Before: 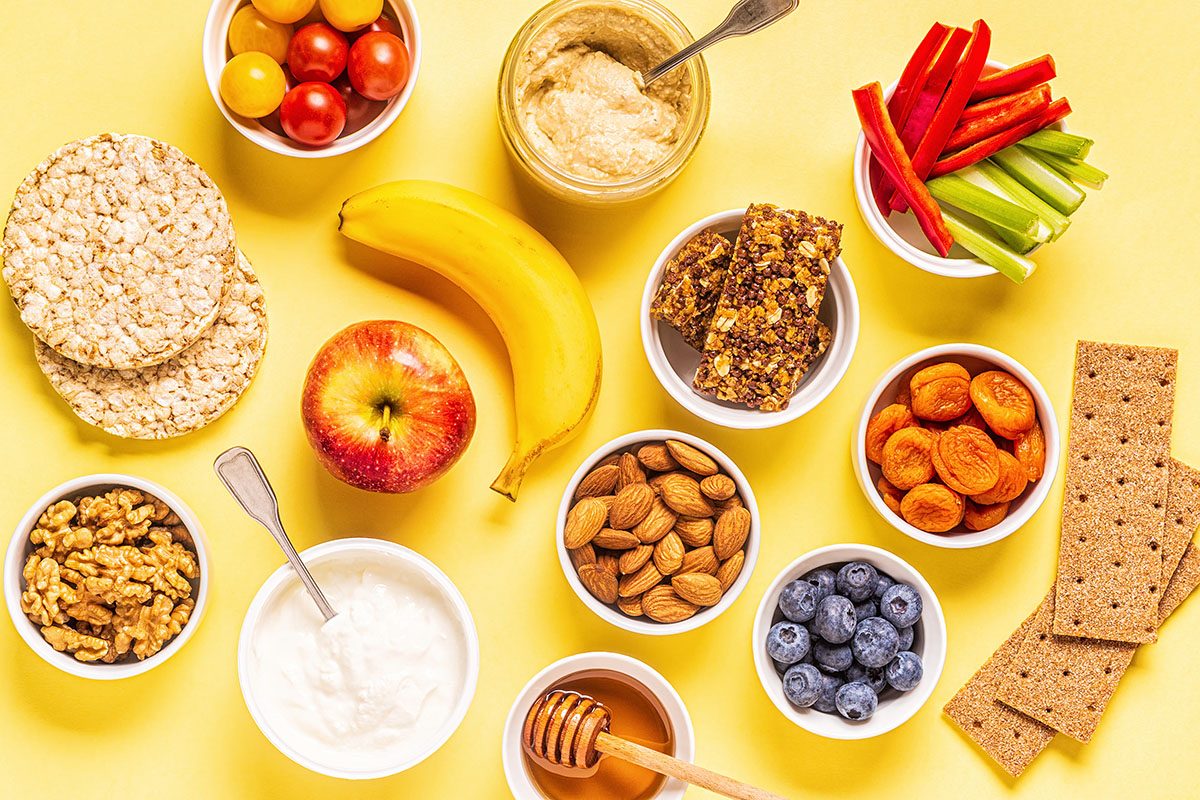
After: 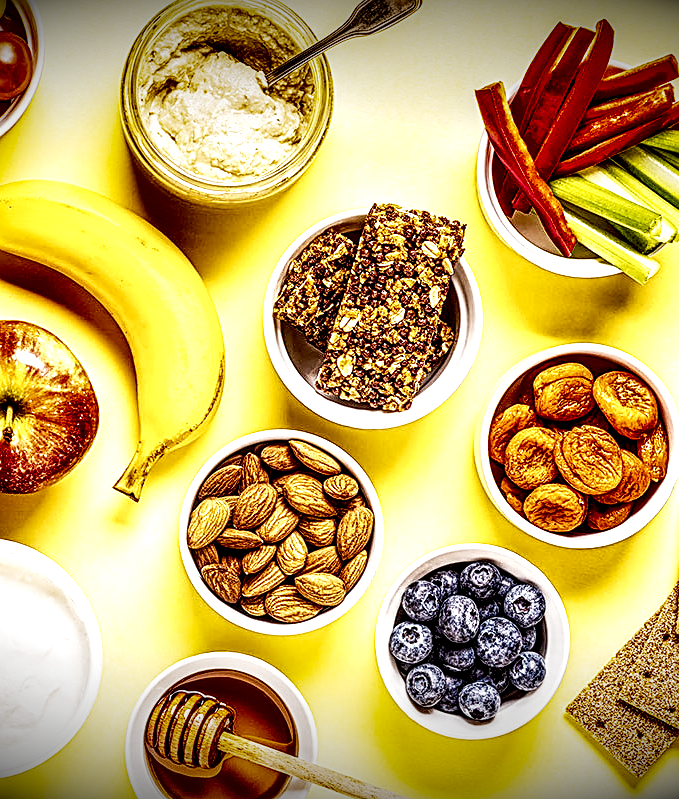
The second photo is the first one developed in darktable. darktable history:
sharpen: on, module defaults
crop: left 31.458%, top 0%, right 11.876%
rotate and perspective: automatic cropping off
base curve: curves: ch0 [(0, 0) (0.028, 0.03) (0.121, 0.232) (0.46, 0.748) (0.859, 0.968) (1, 1)], preserve colors none
vignetting: fall-off start 98.29%, fall-off radius 100%, brightness -1, saturation 0.5, width/height ratio 1.428
shadows and highlights: shadows -88.03, highlights -35.45, shadows color adjustment 99.15%, highlights color adjustment 0%, soften with gaussian
local contrast: highlights 115%, shadows 42%, detail 293%
